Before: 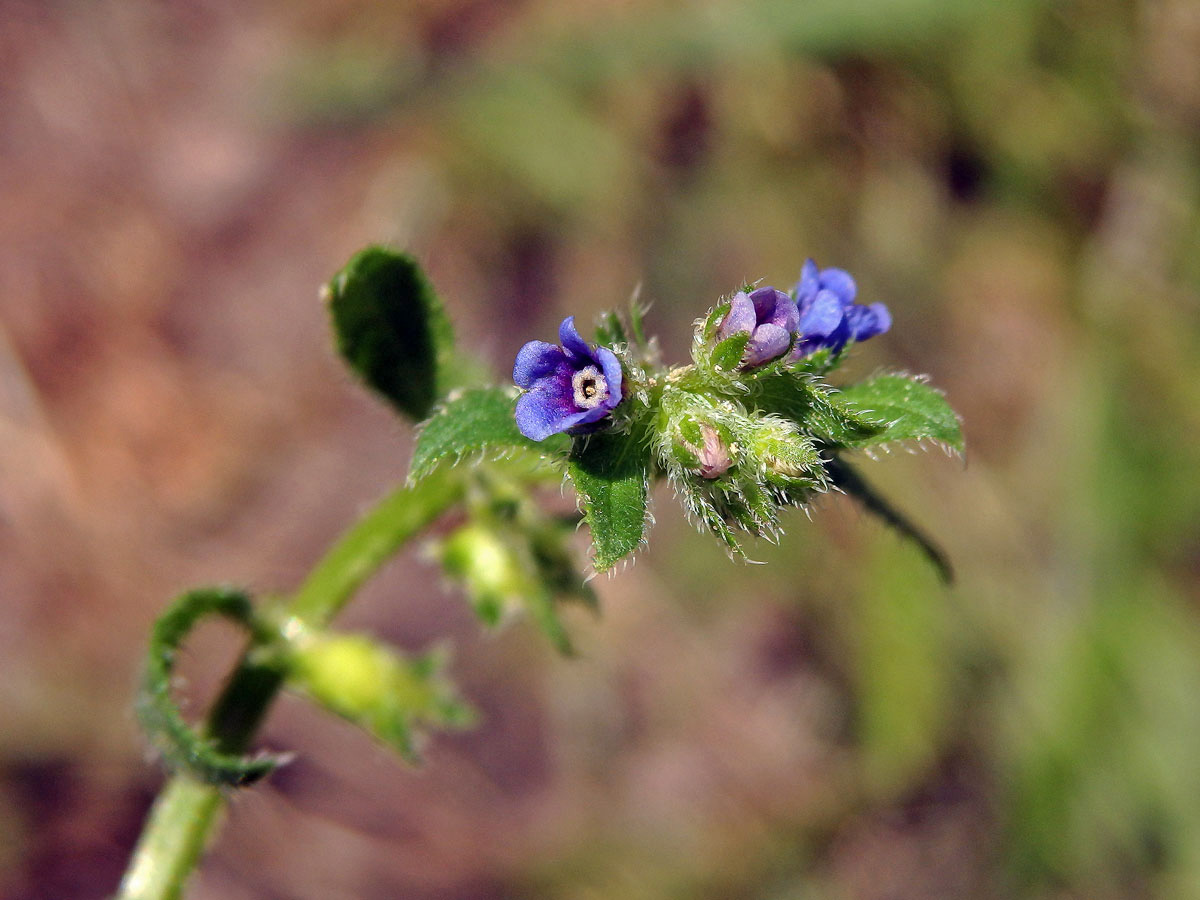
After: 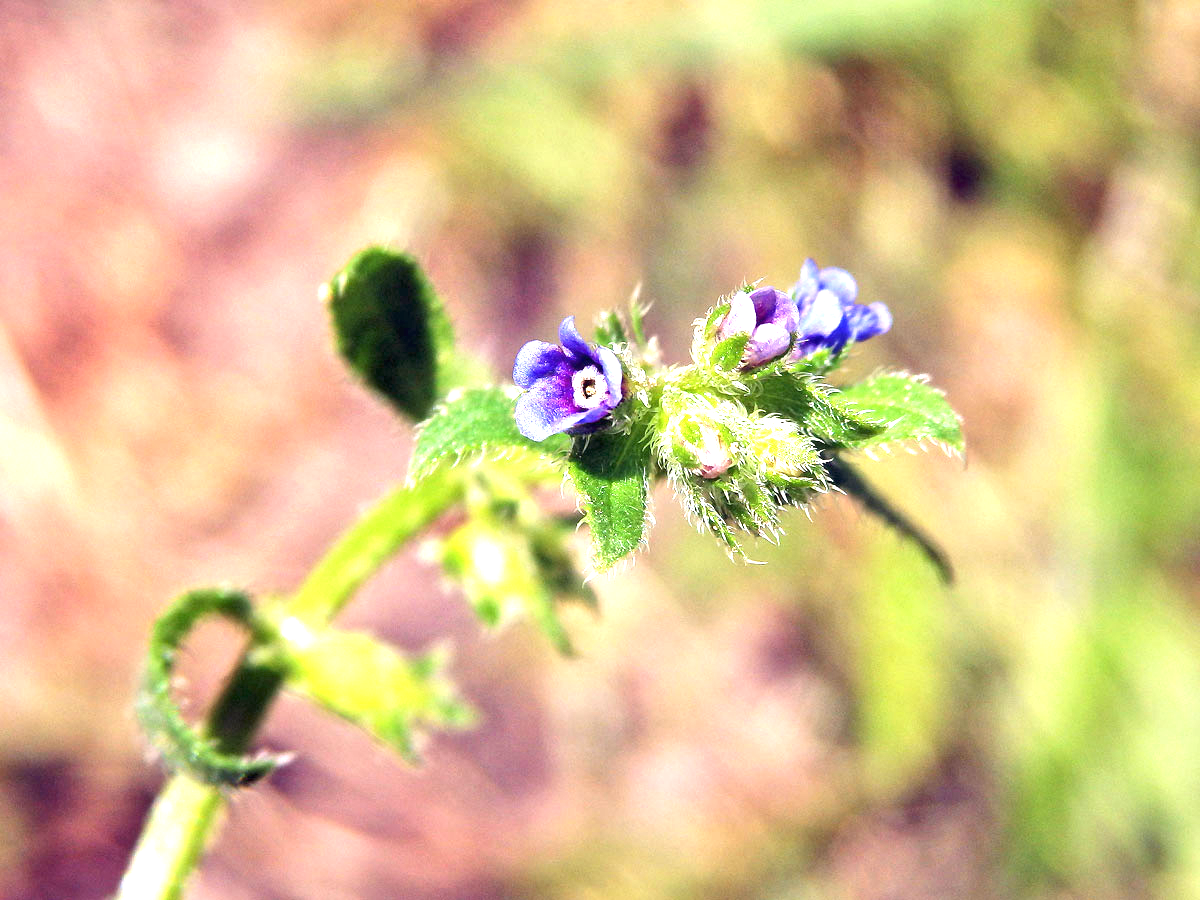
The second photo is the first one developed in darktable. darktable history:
exposure: black level correction 0, exposure 1.76 EV, compensate highlight preservation false
shadows and highlights: shadows 11.07, white point adjustment 1.3, highlights -2.11, soften with gaussian
